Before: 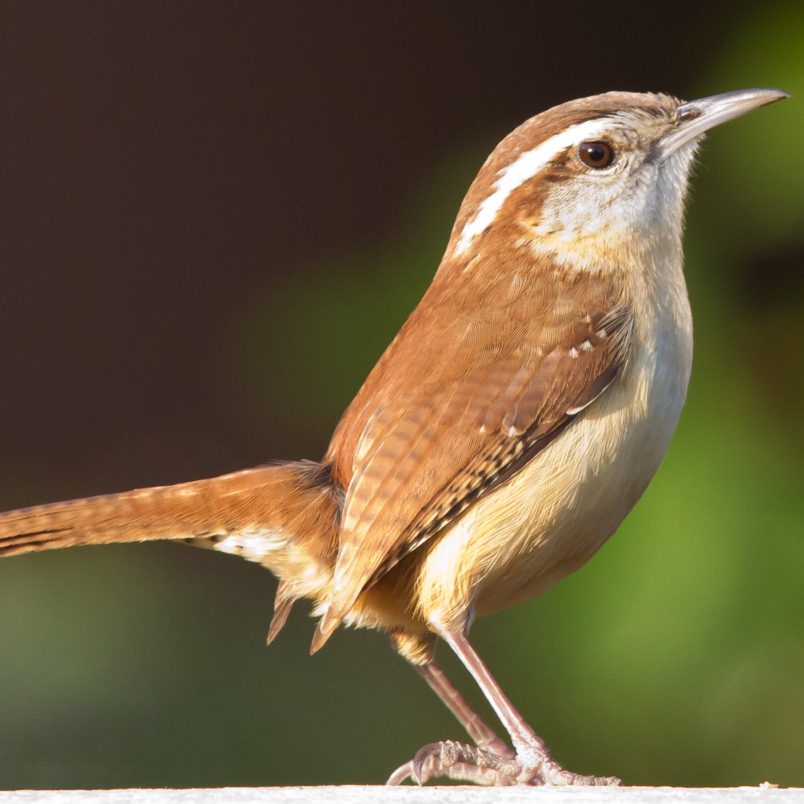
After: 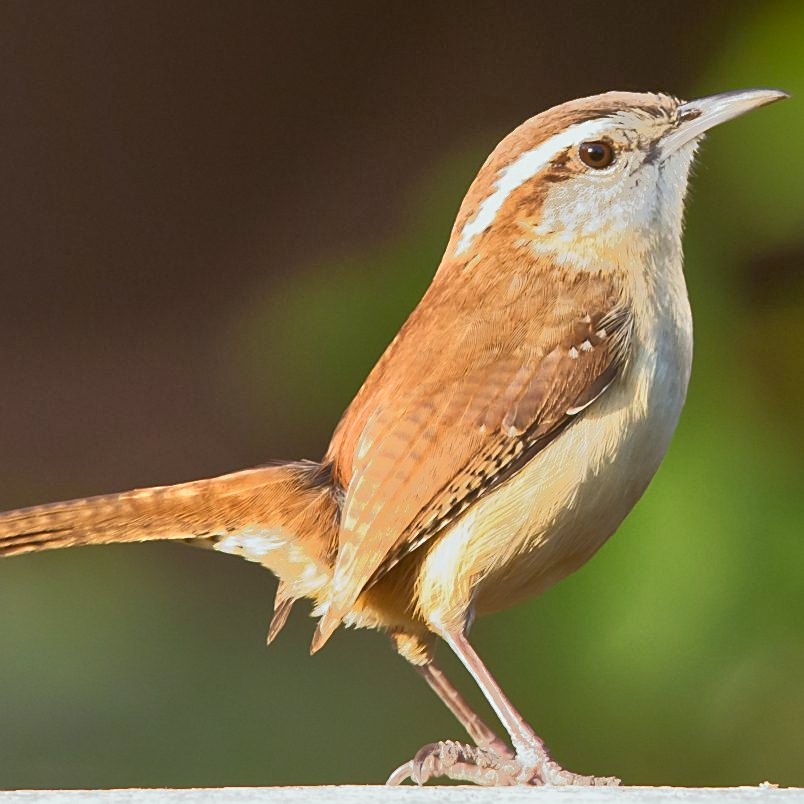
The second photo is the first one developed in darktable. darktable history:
tone equalizer: -7 EV -0.63 EV, -6 EV 1 EV, -5 EV -0.45 EV, -4 EV 0.43 EV, -3 EV 0.41 EV, -2 EV 0.15 EV, -1 EV -0.15 EV, +0 EV -0.39 EV, smoothing diameter 25%, edges refinement/feathering 10, preserve details guided filter
color balance: lift [1.004, 1.002, 1.002, 0.998], gamma [1, 1.007, 1.002, 0.993], gain [1, 0.977, 1.013, 1.023], contrast -3.64%
sharpen: on, module defaults
exposure: black level correction 0.001, exposure 0.3 EV, compensate highlight preservation false
